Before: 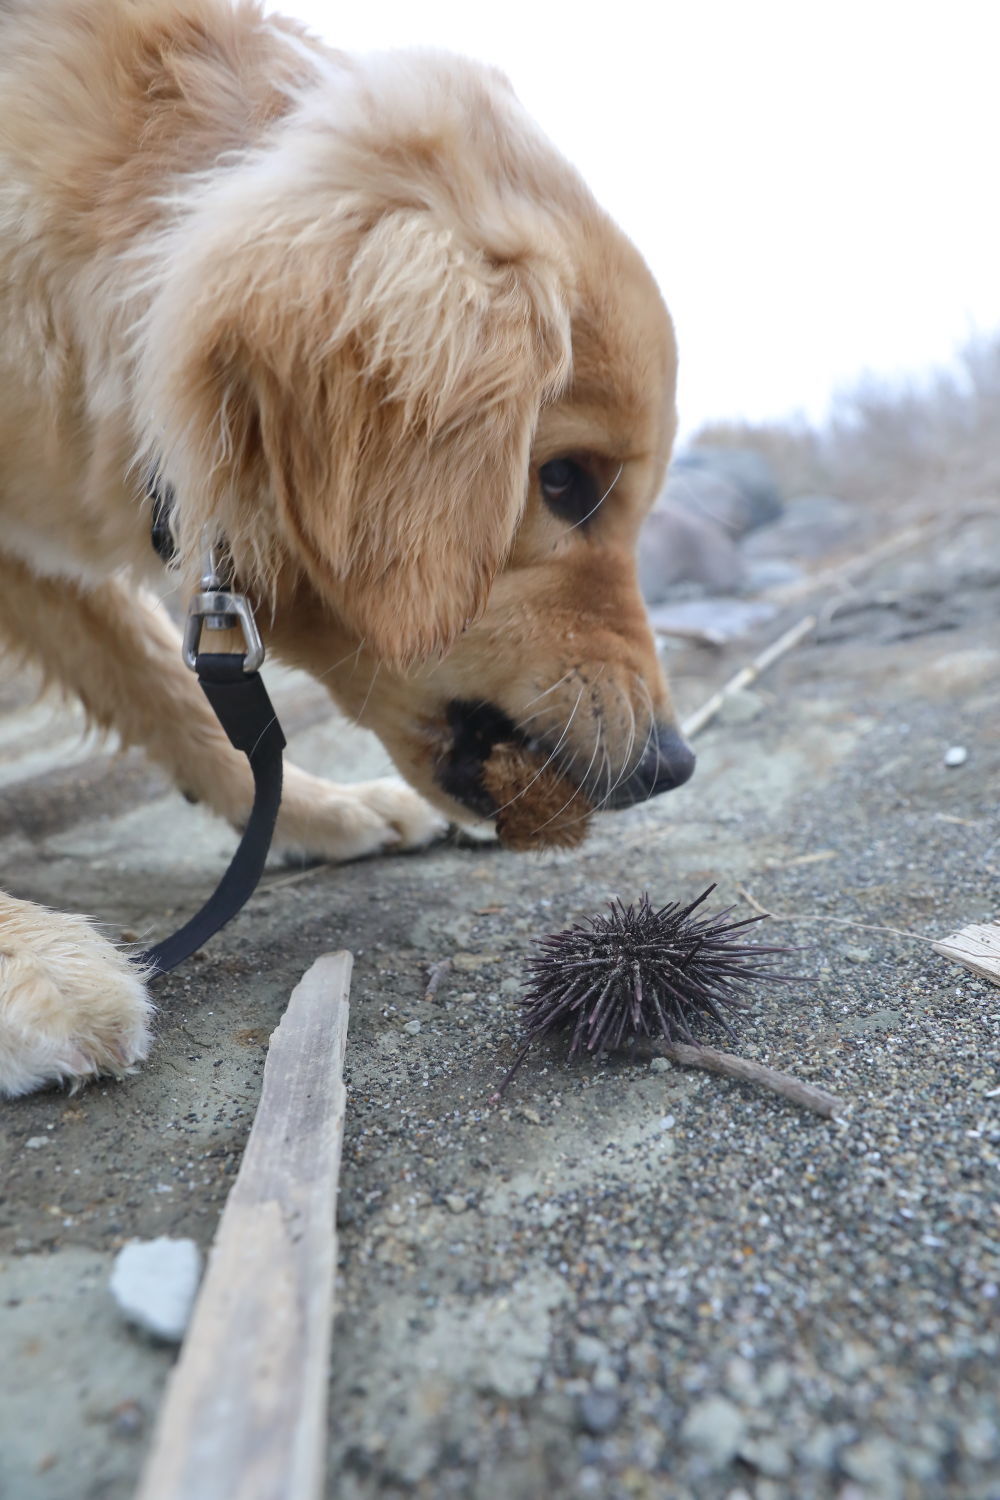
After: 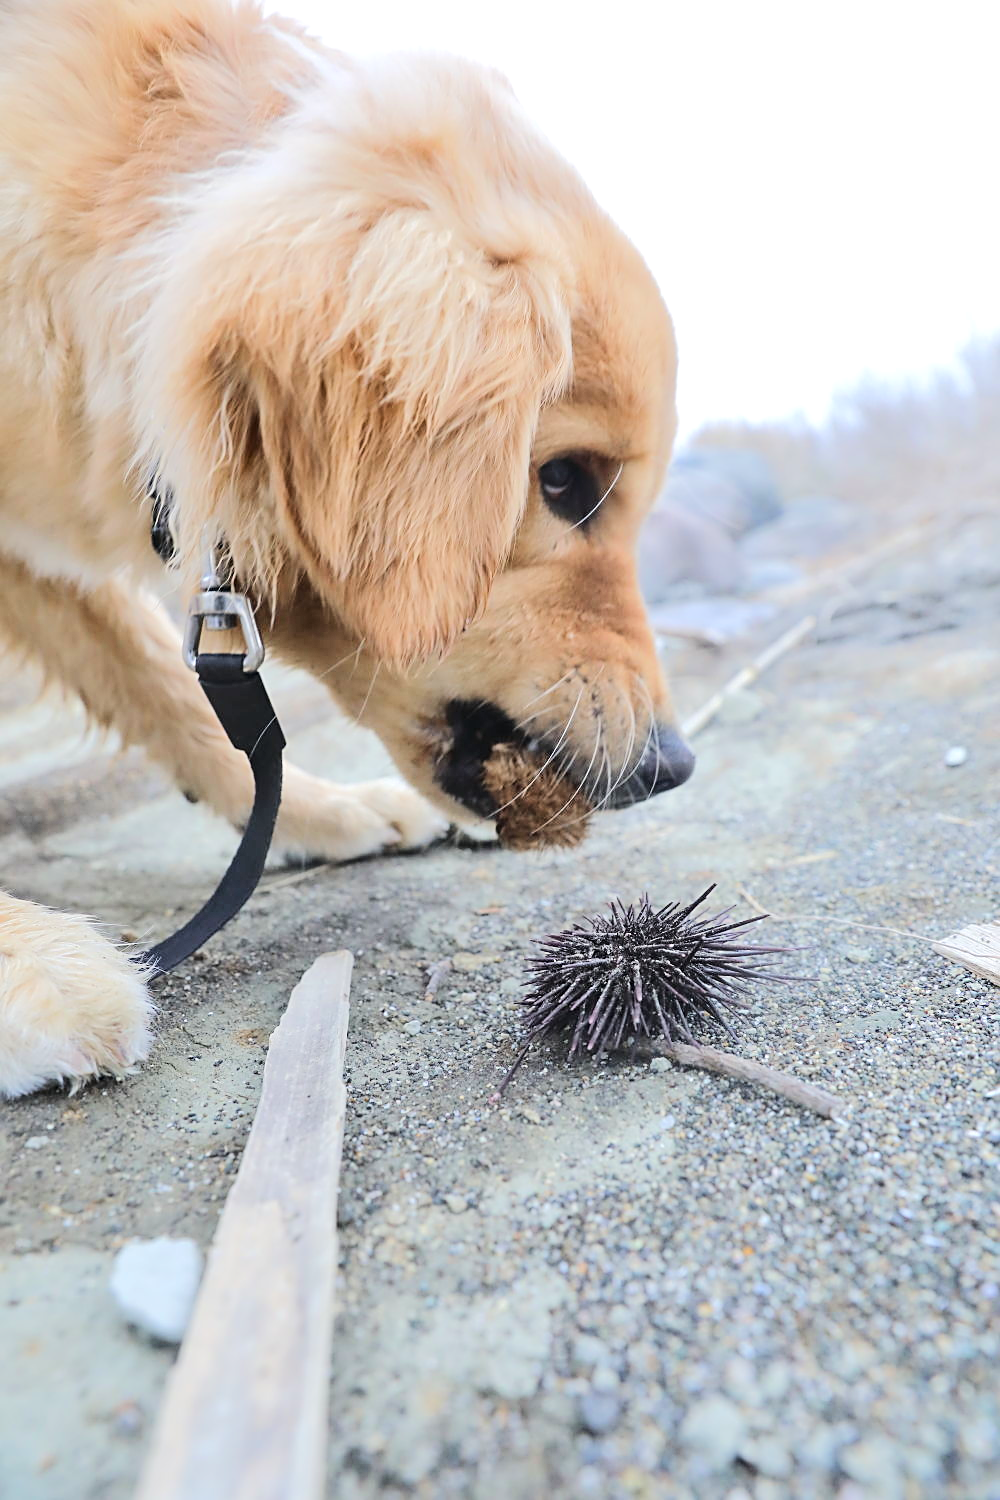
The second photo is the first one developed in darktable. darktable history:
tone equalizer: -7 EV 0.145 EV, -6 EV 0.572 EV, -5 EV 1.18 EV, -4 EV 1.36 EV, -3 EV 1.14 EV, -2 EV 0.6 EV, -1 EV 0.161 EV, edges refinement/feathering 500, mask exposure compensation -1.57 EV, preserve details no
sharpen: on, module defaults
